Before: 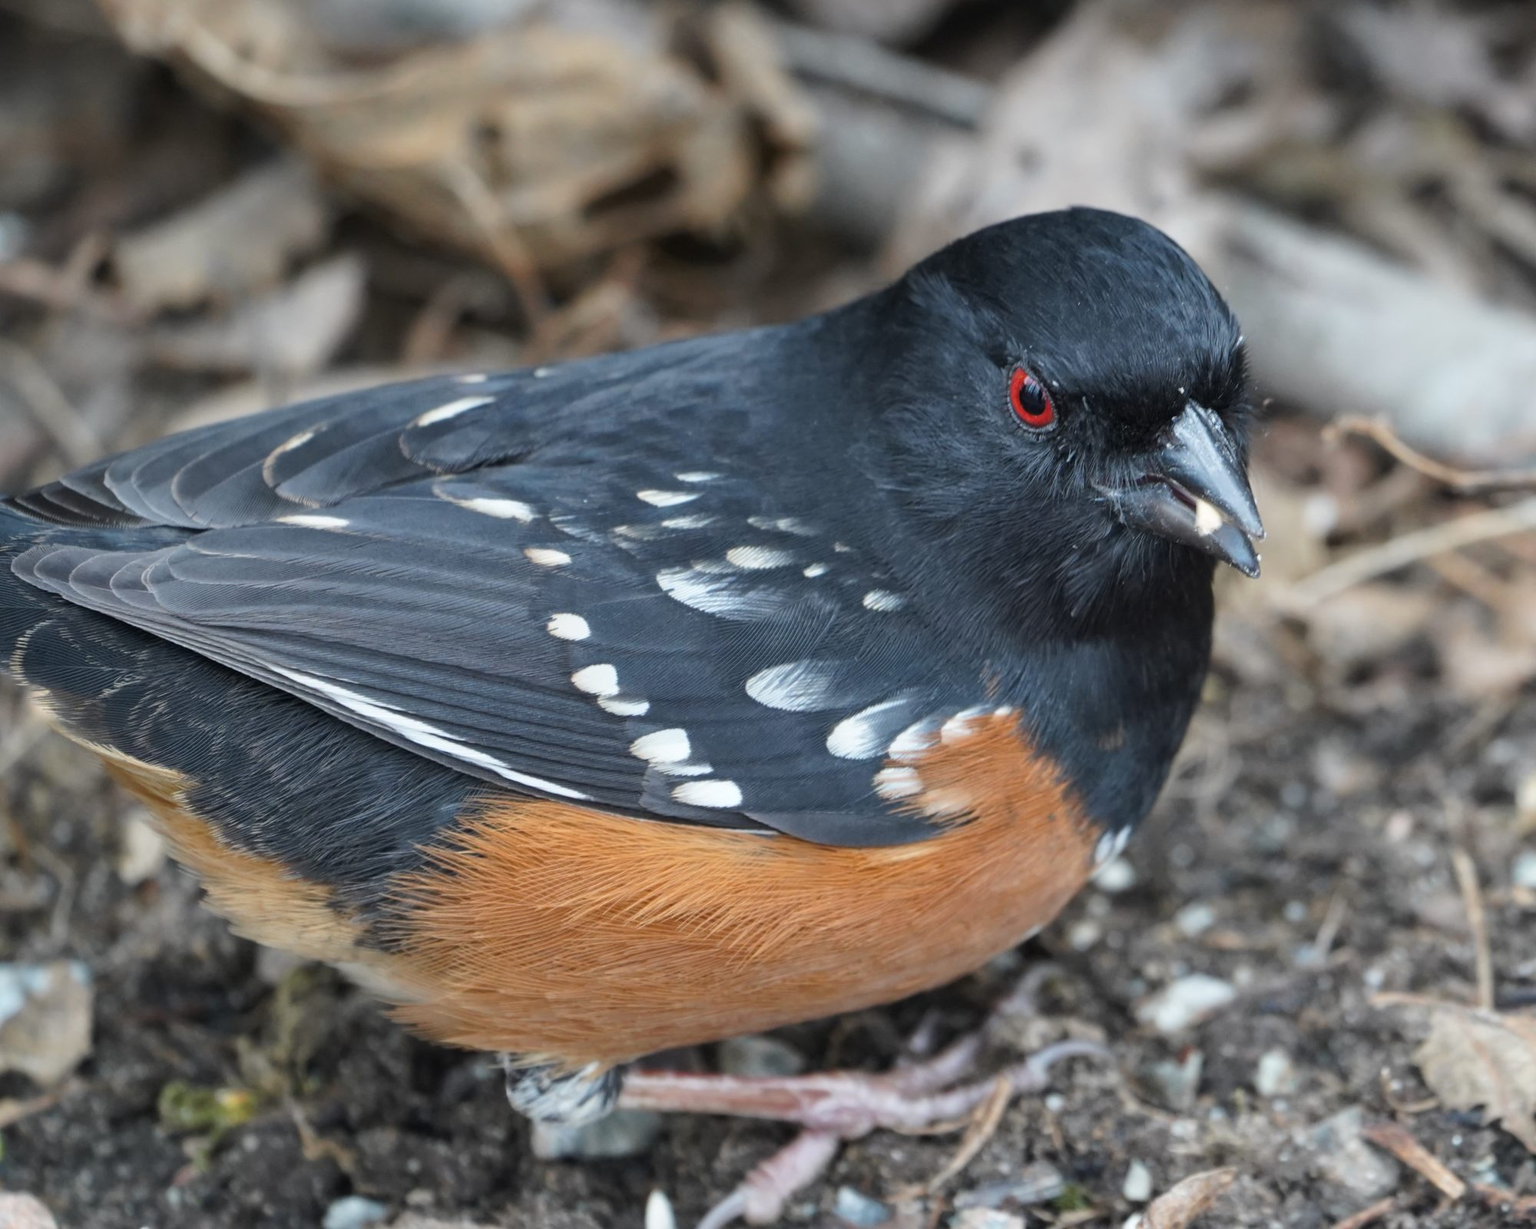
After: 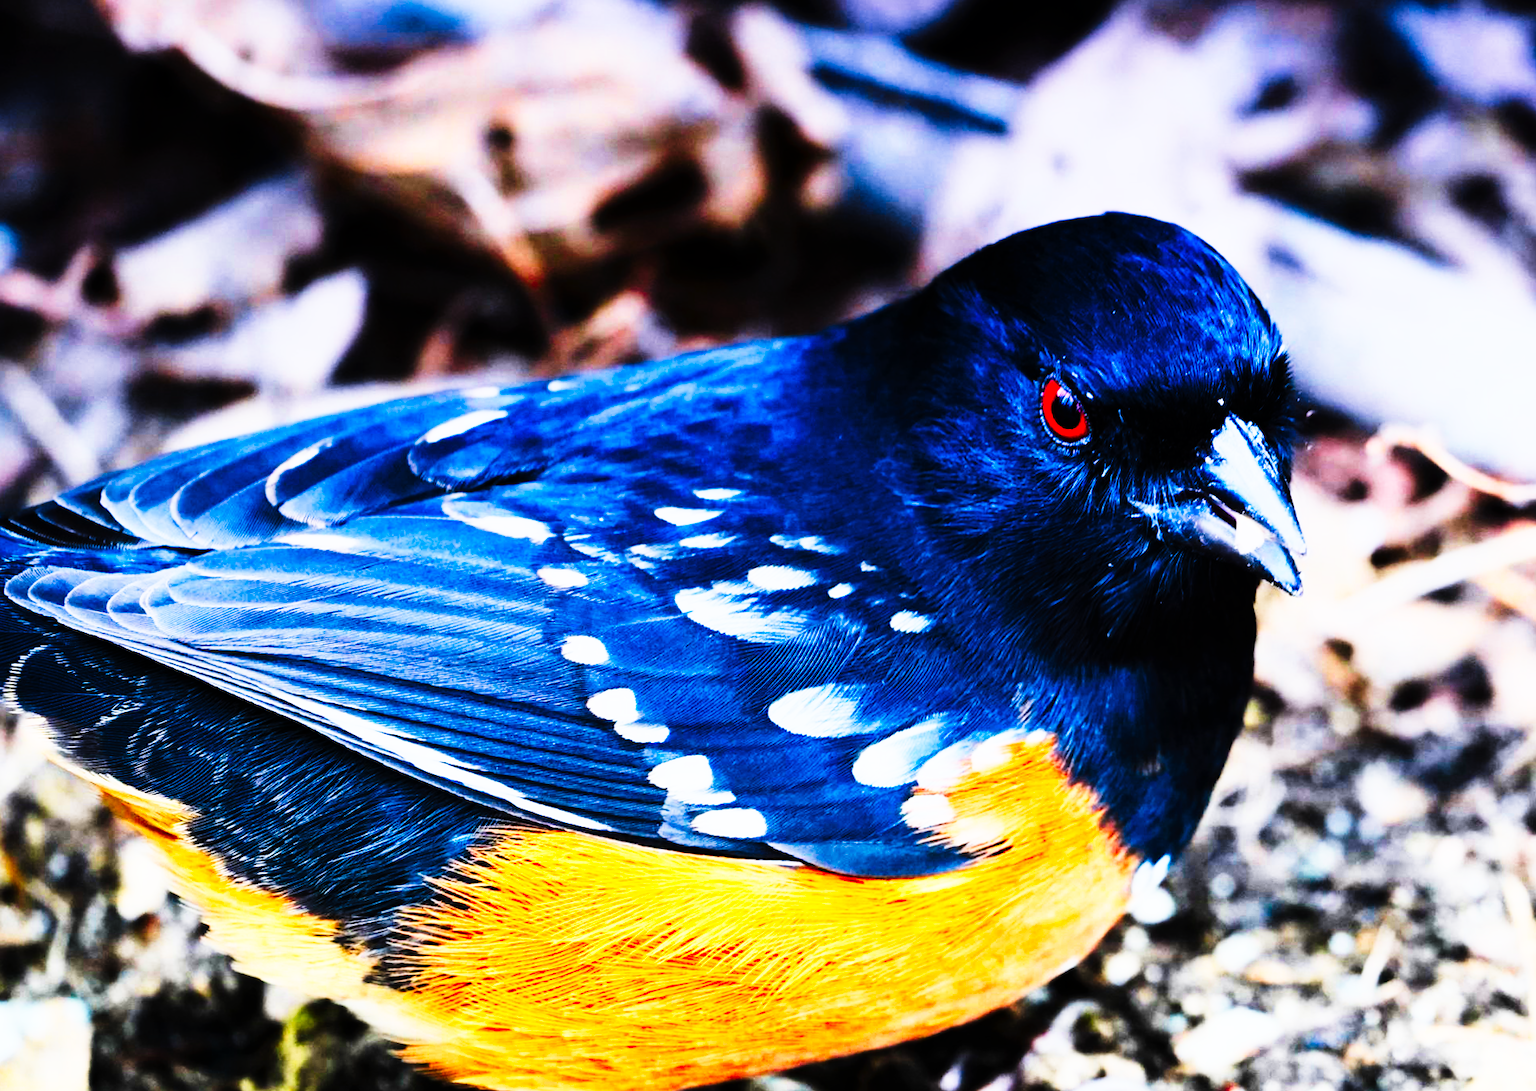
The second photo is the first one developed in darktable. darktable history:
graduated density: hue 238.83°, saturation 50%
contrast brightness saturation: contrast 0.26, brightness 0.02, saturation 0.87
exposure: exposure 0.74 EV, compensate highlight preservation false
tone curve: curves: ch0 [(0, 0) (0.003, 0.003) (0.011, 0.006) (0.025, 0.01) (0.044, 0.016) (0.069, 0.02) (0.1, 0.025) (0.136, 0.034) (0.177, 0.051) (0.224, 0.08) (0.277, 0.131) (0.335, 0.209) (0.399, 0.328) (0.468, 0.47) (0.543, 0.629) (0.623, 0.788) (0.709, 0.903) (0.801, 0.965) (0.898, 0.989) (1, 1)], preserve colors none
crop and rotate: angle 0.2°, left 0.275%, right 3.127%, bottom 14.18%
tone equalizer: on, module defaults
filmic rgb: black relative exposure -5 EV, hardness 2.88, contrast 1.3
color zones: curves: ch0 [(0, 0.613) (0.01, 0.613) (0.245, 0.448) (0.498, 0.529) (0.642, 0.665) (0.879, 0.777) (0.99, 0.613)]; ch1 [(0, 0) (0.143, 0) (0.286, 0) (0.429, 0) (0.571, 0) (0.714, 0) (0.857, 0)], mix -121.96%
